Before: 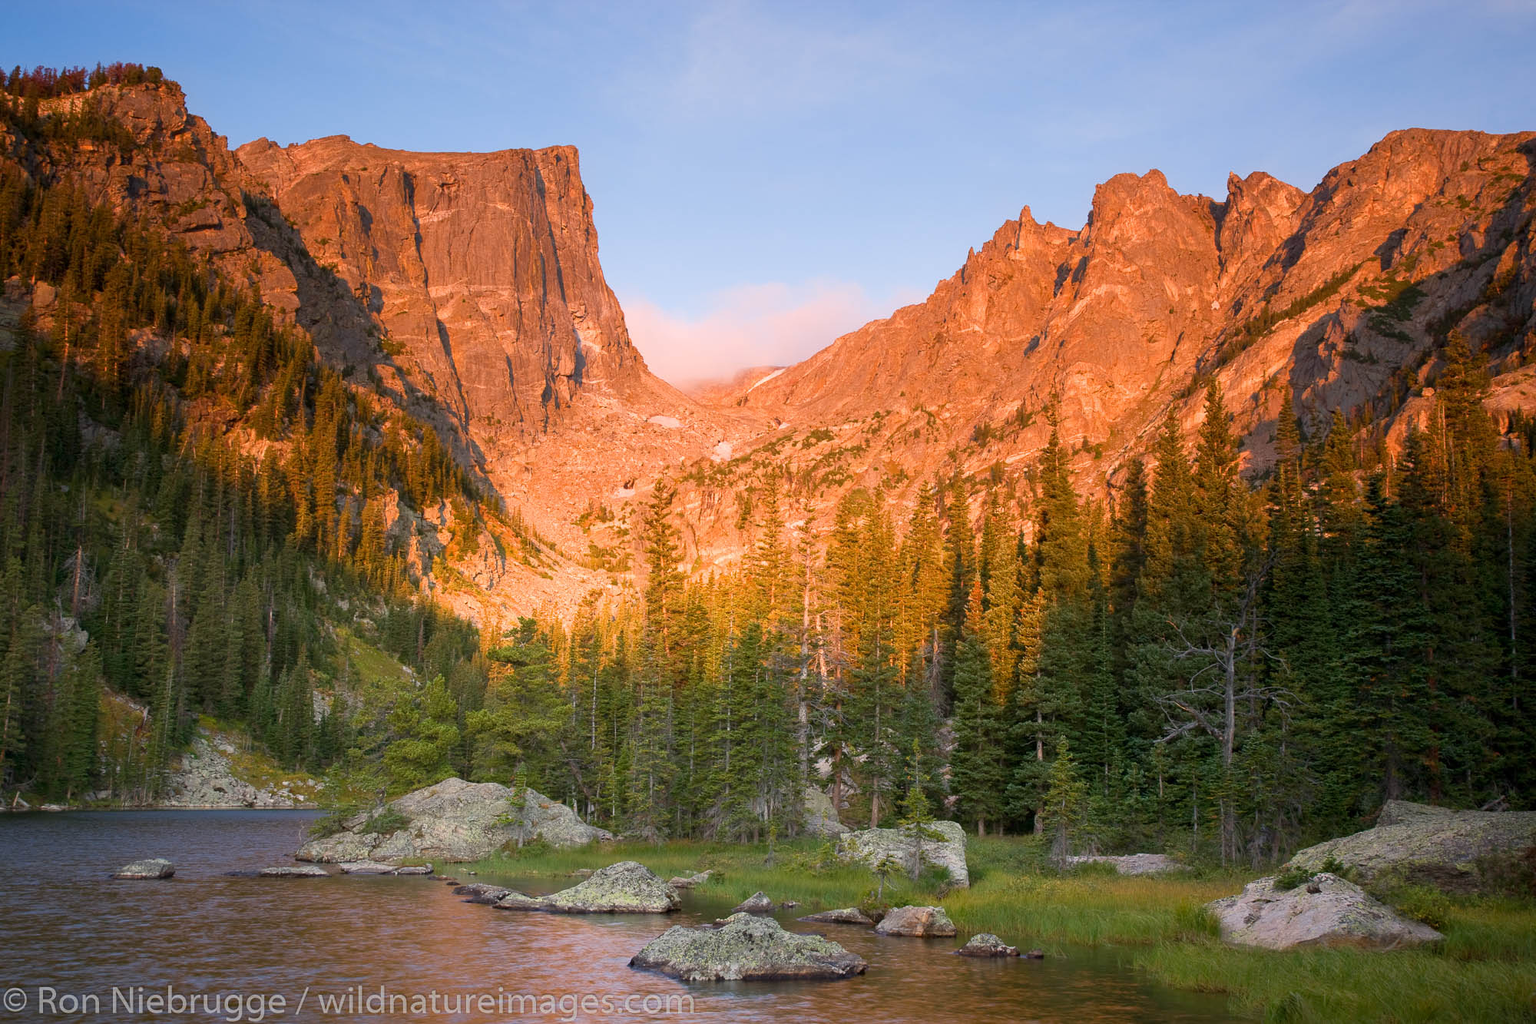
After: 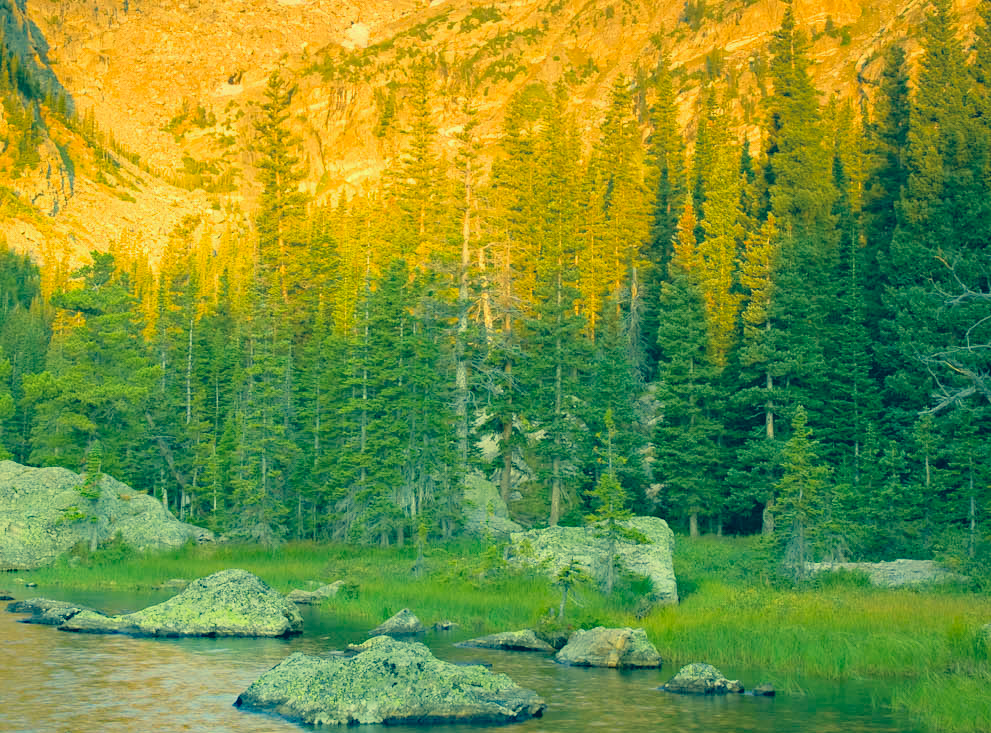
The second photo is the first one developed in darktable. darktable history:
contrast brightness saturation: brightness 0.287
crop: left 29.21%, top 41.456%, right 21.229%, bottom 3.512%
haze removal: strength 0.282, distance 0.251, compatibility mode true, adaptive false
color correction: highlights a* -15.52, highlights b* 39.62, shadows a* -39.23, shadows b* -26.48
